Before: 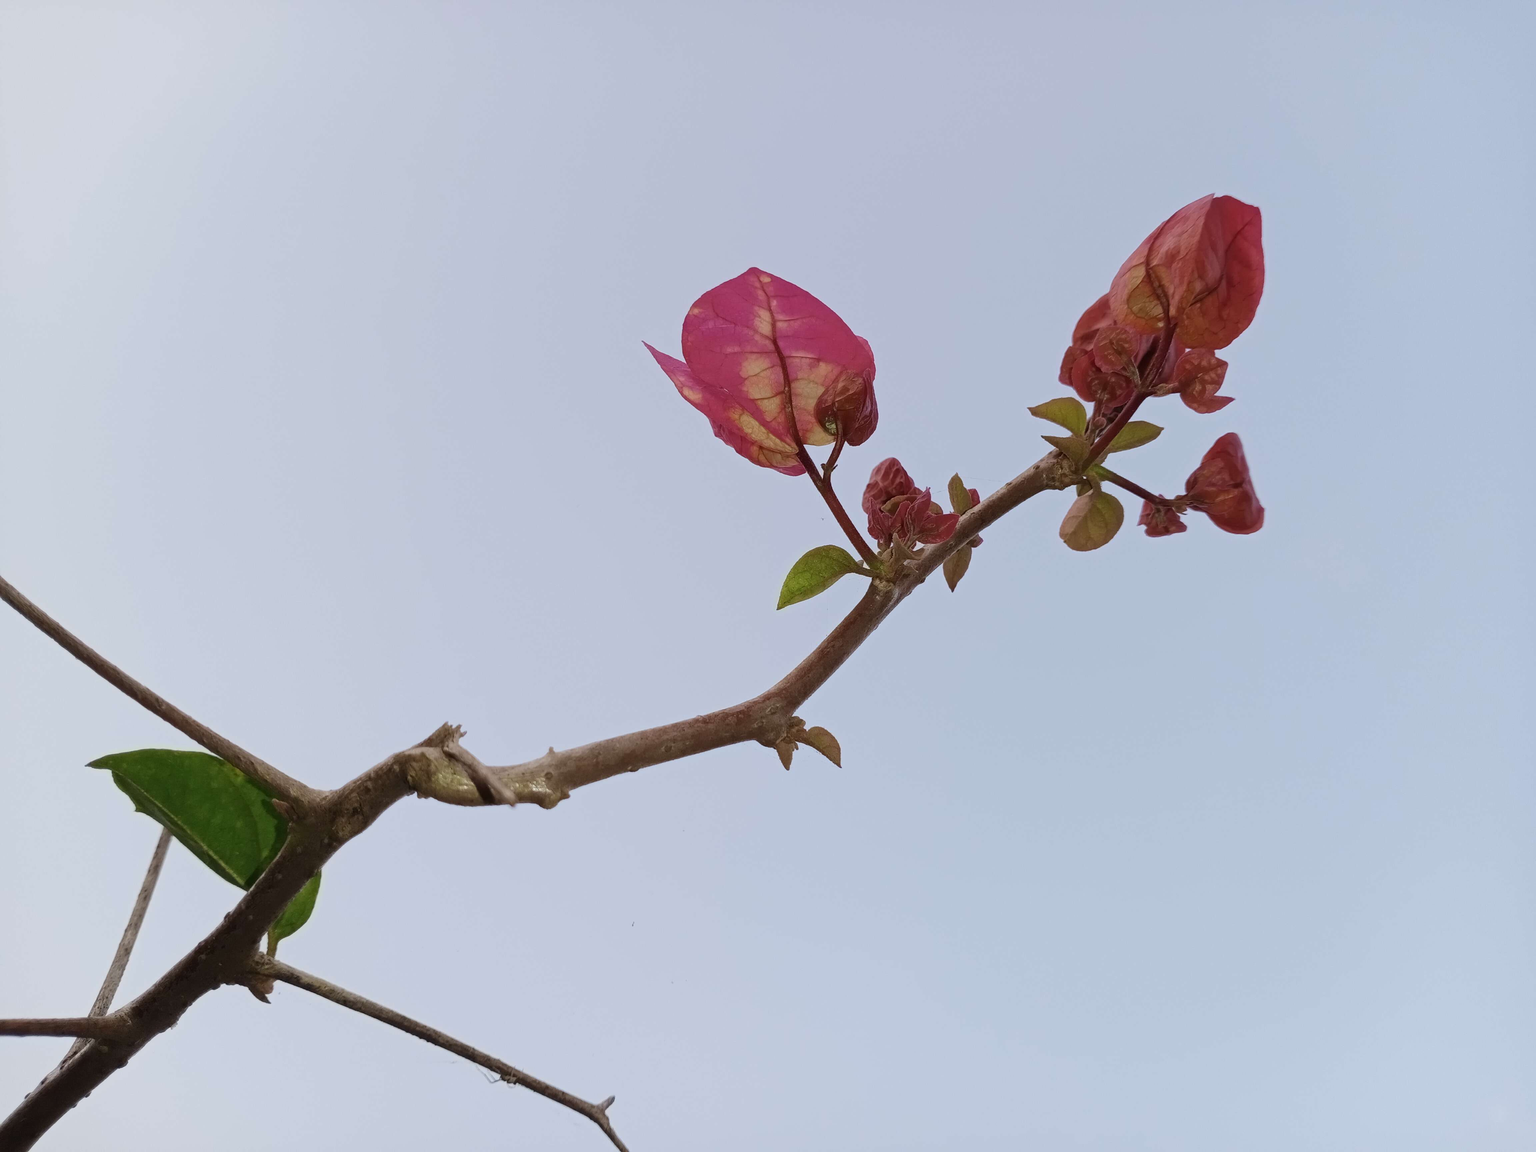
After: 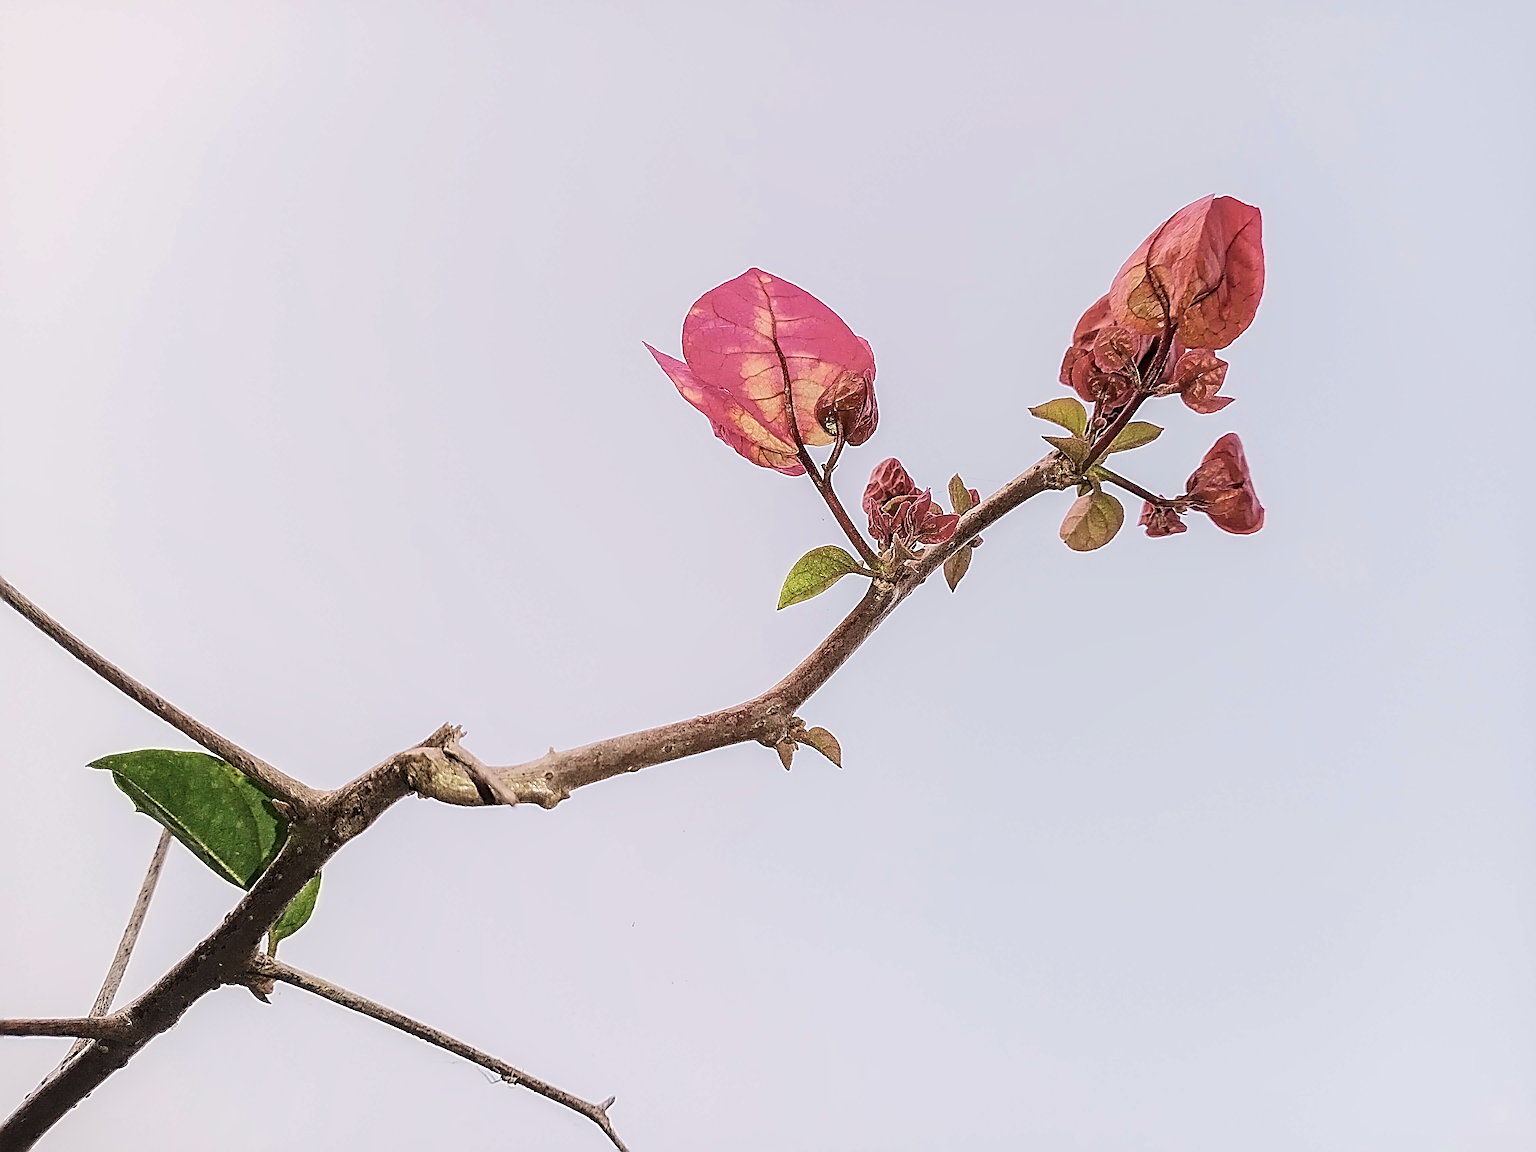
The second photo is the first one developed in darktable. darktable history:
sharpen: radius 4.034, amount 1.995
tone equalizer: -7 EV 0.145 EV, -6 EV 0.62 EV, -5 EV 1.13 EV, -4 EV 1.37 EV, -3 EV 1.16 EV, -2 EV 0.6 EV, -1 EV 0.156 EV, edges refinement/feathering 500, mask exposure compensation -1.57 EV, preserve details no
local contrast: detail 130%
color correction: highlights a* 5.57, highlights b* 5.22, saturation 0.67
